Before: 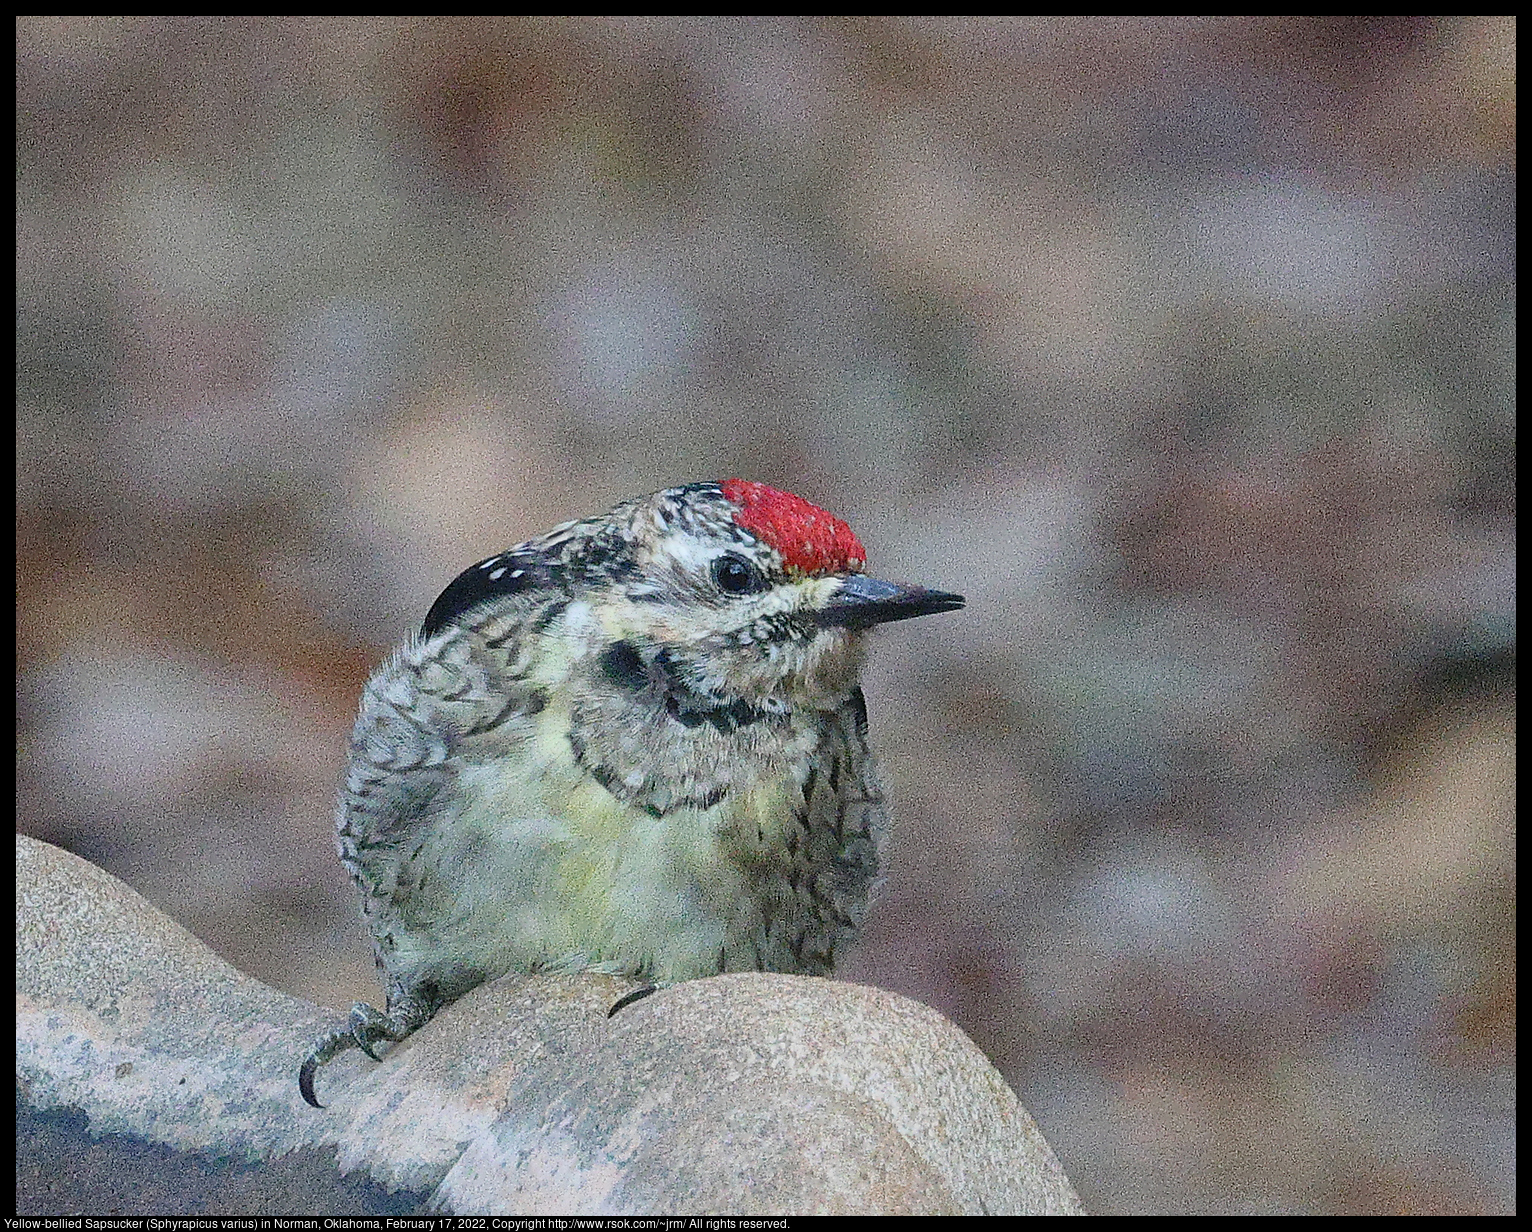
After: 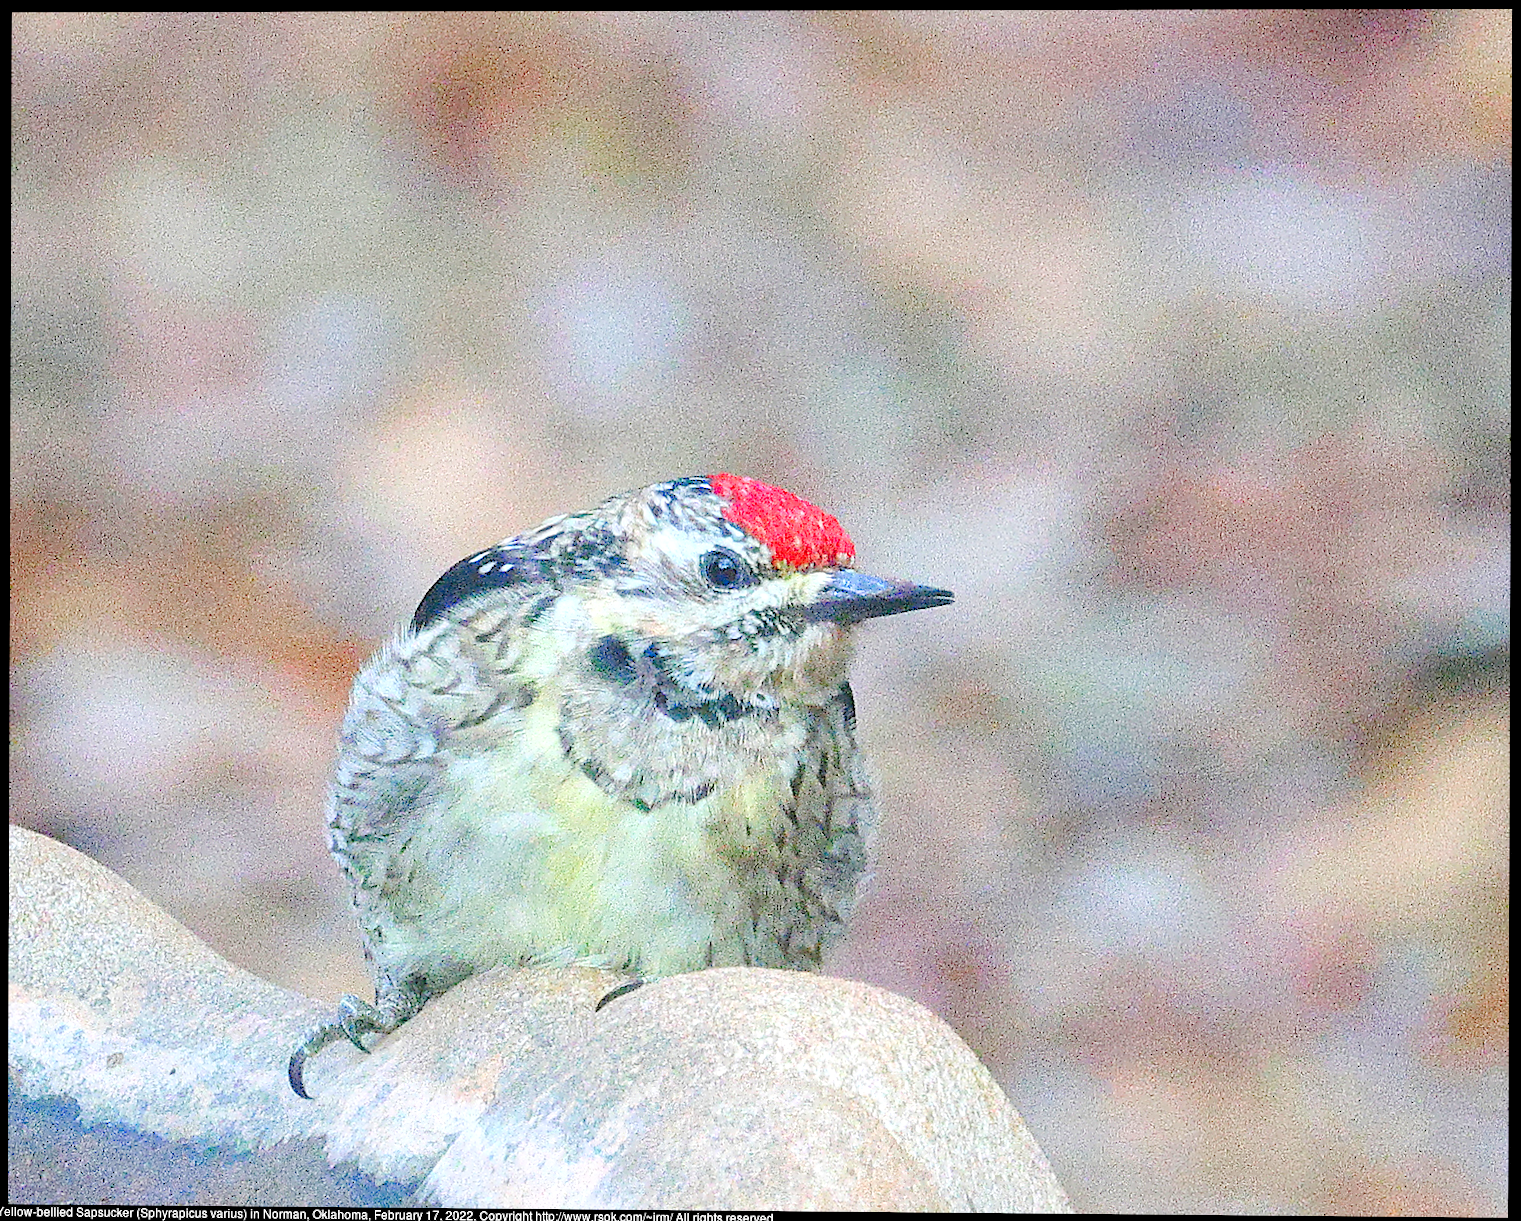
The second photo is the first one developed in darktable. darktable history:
rotate and perspective: rotation 0.192°, lens shift (horizontal) -0.015, crop left 0.005, crop right 0.996, crop top 0.006, crop bottom 0.99
levels: levels [0.008, 0.318, 0.836]
